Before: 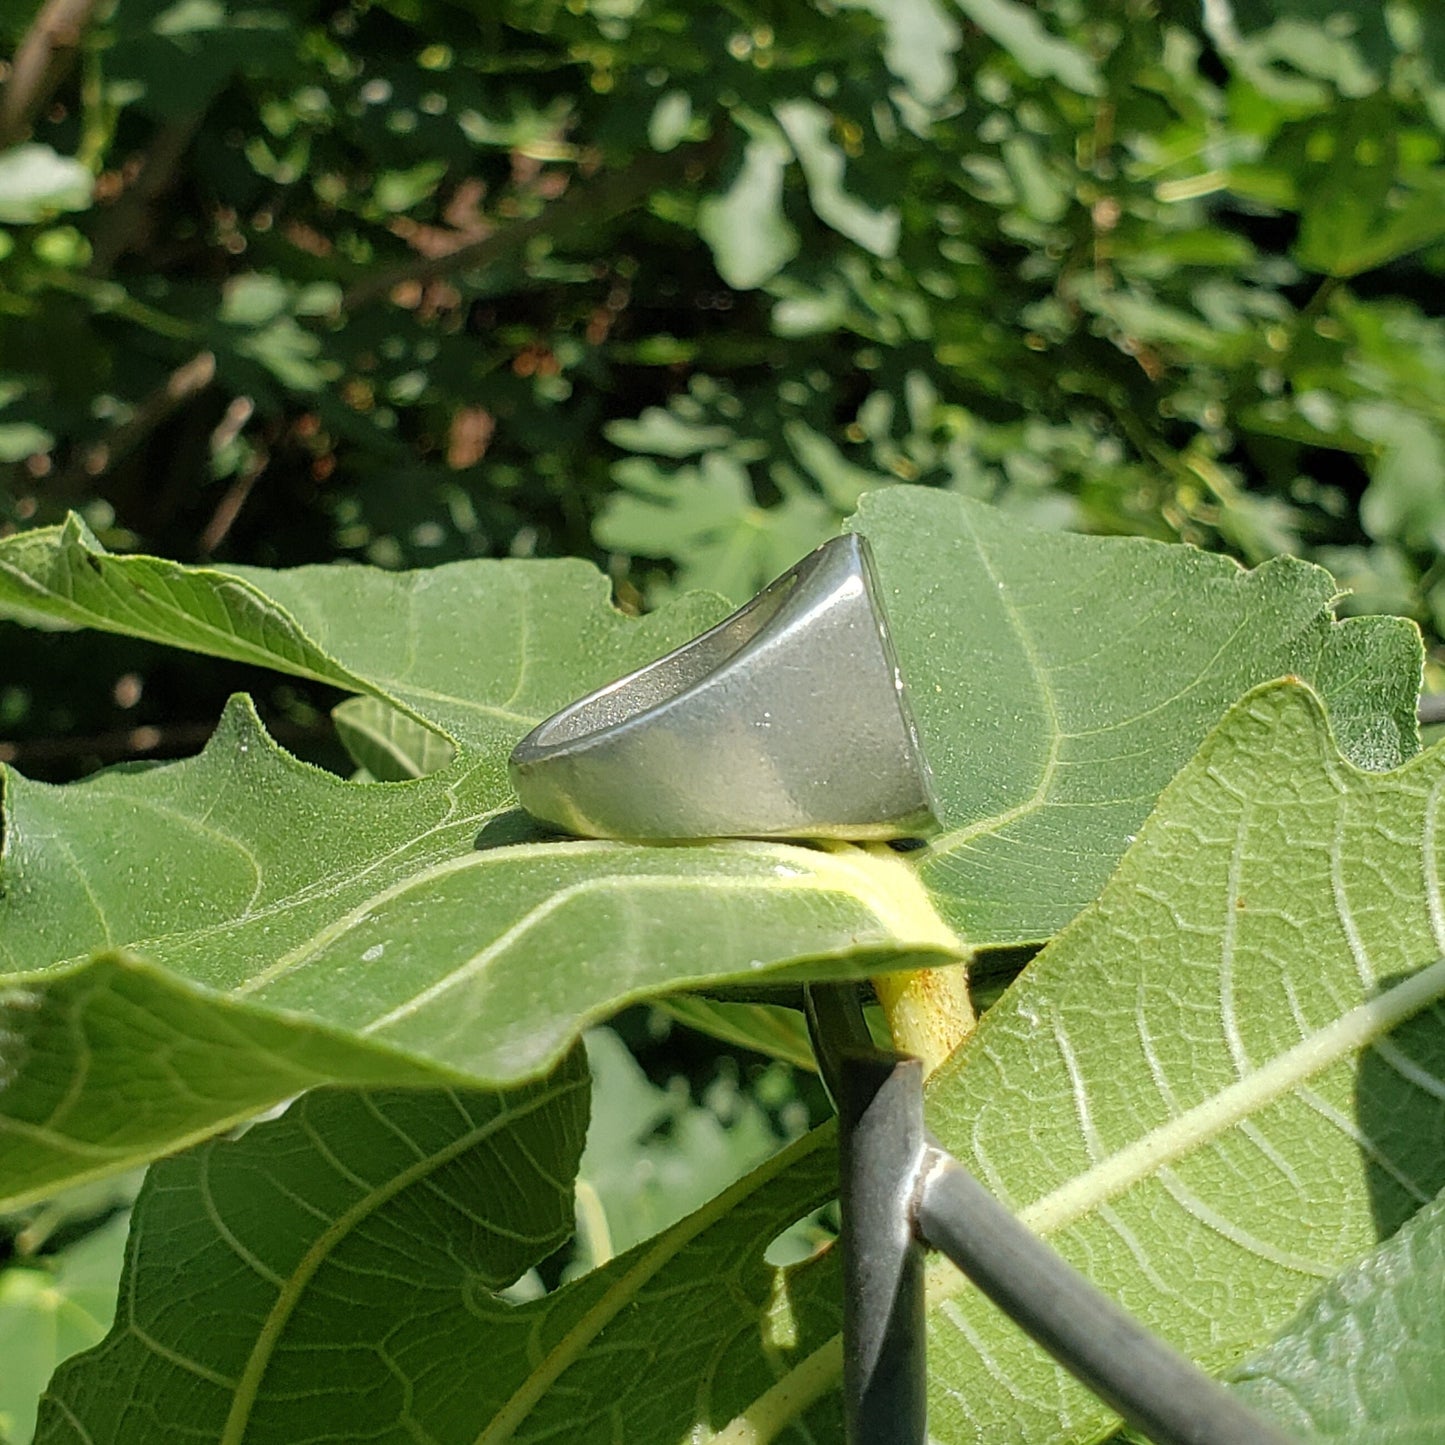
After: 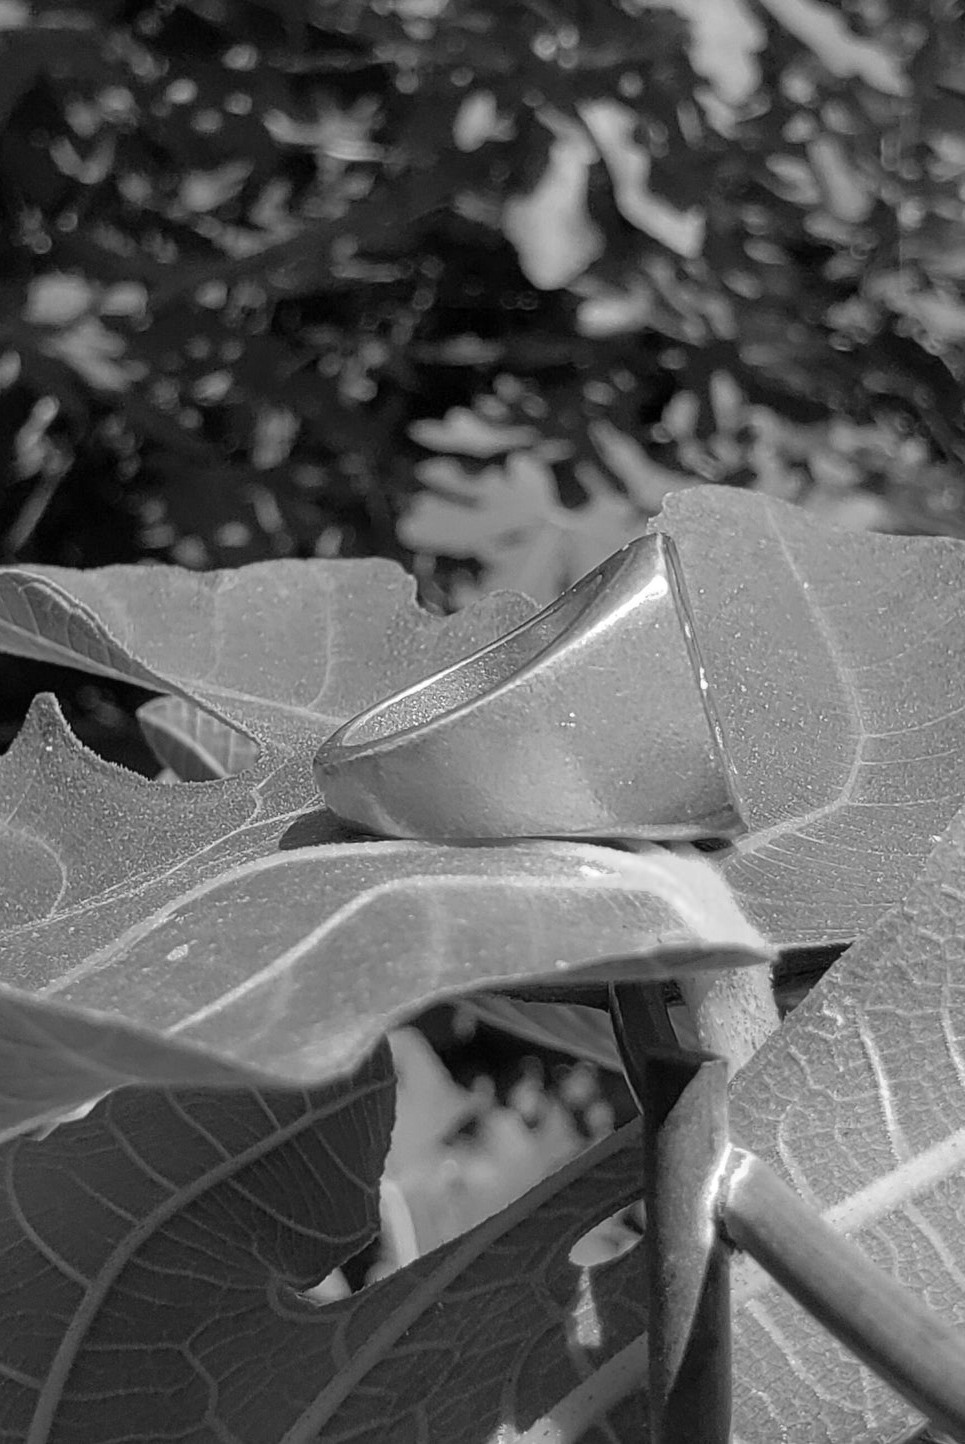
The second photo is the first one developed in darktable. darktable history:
crop and rotate: left 13.559%, right 19.659%
levels: mode automatic, white 99.9%
color zones: curves: ch0 [(0, 0.613) (0.01, 0.613) (0.245, 0.448) (0.498, 0.529) (0.642, 0.665) (0.879, 0.777) (0.99, 0.613)]; ch1 [(0, 0.035) (0.121, 0.189) (0.259, 0.197) (0.415, 0.061) (0.589, 0.022) (0.732, 0.022) (0.857, 0.026) (0.991, 0.053)], mix 100.09%
